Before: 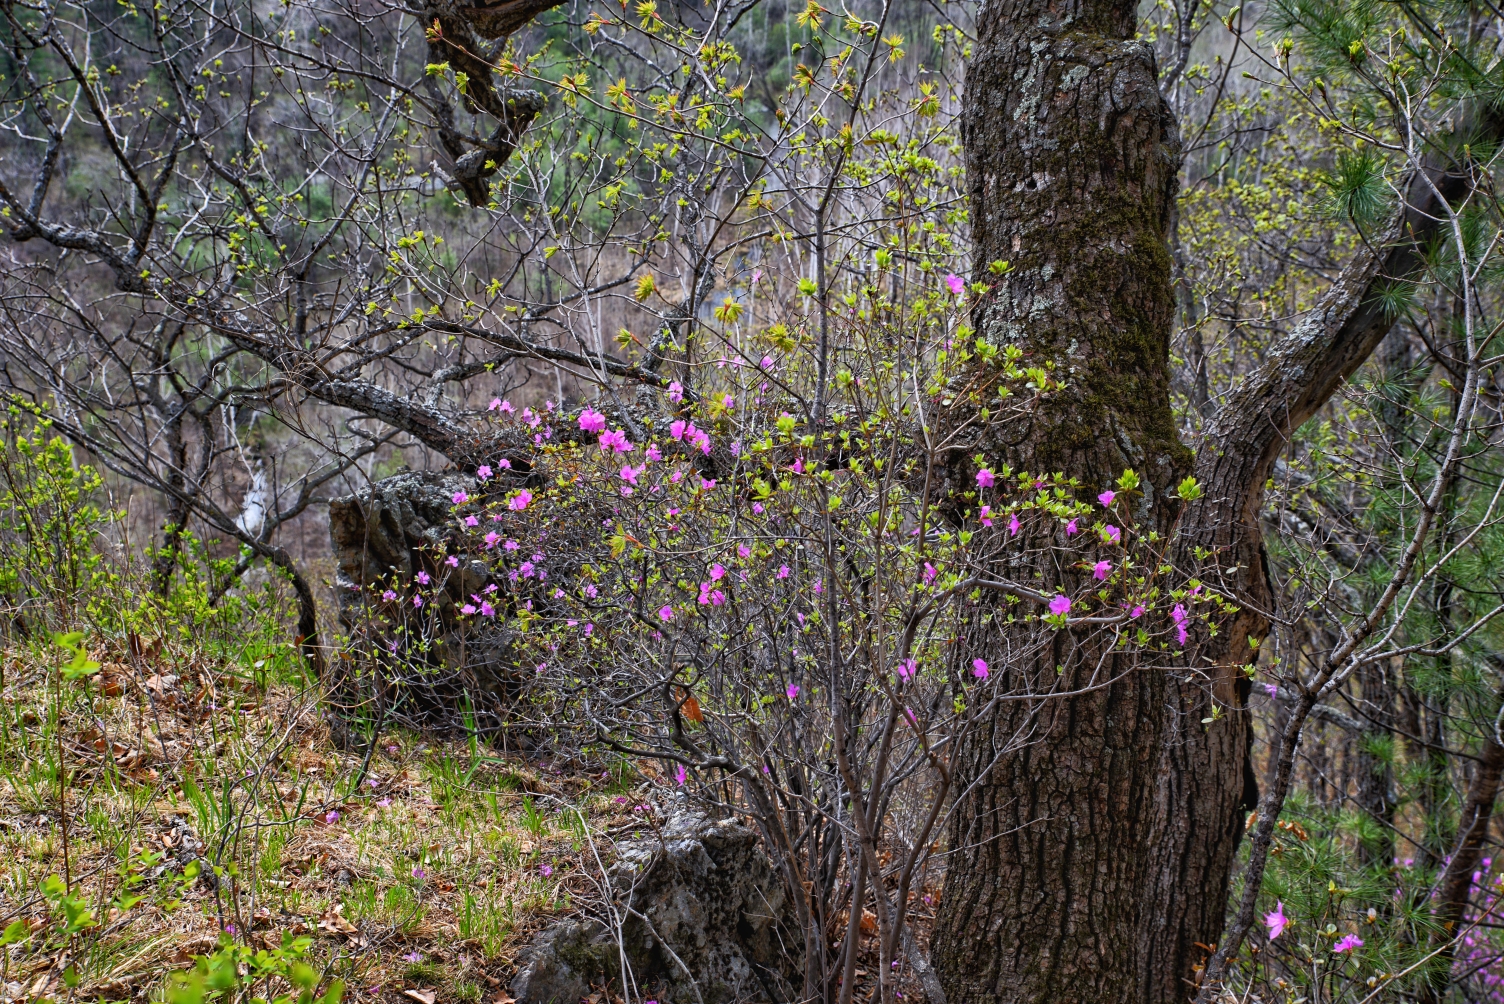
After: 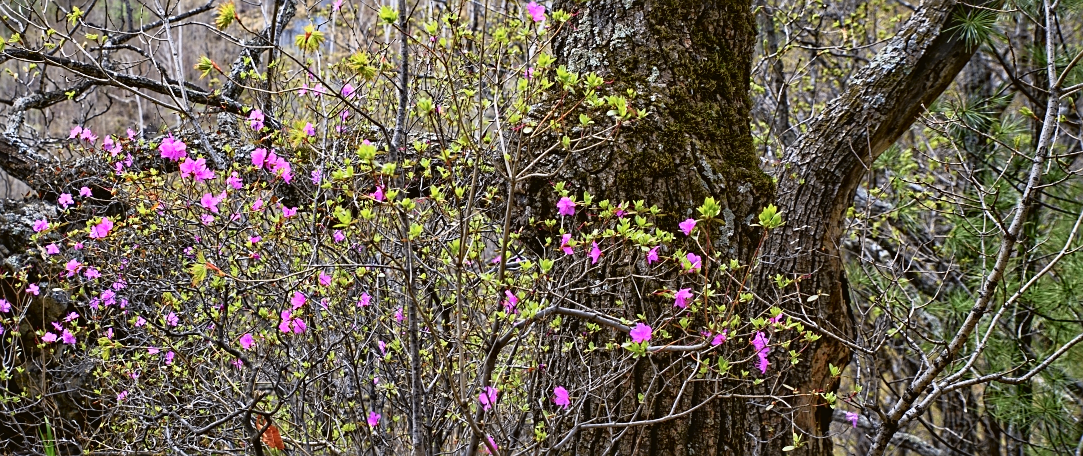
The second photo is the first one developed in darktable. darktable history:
crop and rotate: left 27.982%, top 27.124%, bottom 27.362%
tone curve: curves: ch0 [(0, 0.021) (0.049, 0.044) (0.152, 0.14) (0.328, 0.377) (0.473, 0.543) (0.663, 0.734) (0.84, 0.899) (1, 0.969)]; ch1 [(0, 0) (0.302, 0.331) (0.427, 0.433) (0.472, 0.47) (0.502, 0.503) (0.527, 0.524) (0.564, 0.591) (0.602, 0.632) (0.677, 0.701) (0.859, 0.885) (1, 1)]; ch2 [(0, 0) (0.33, 0.301) (0.447, 0.44) (0.487, 0.496) (0.502, 0.516) (0.535, 0.563) (0.565, 0.6) (0.618, 0.629) (1, 1)], color space Lab, independent channels, preserve colors none
sharpen: on, module defaults
